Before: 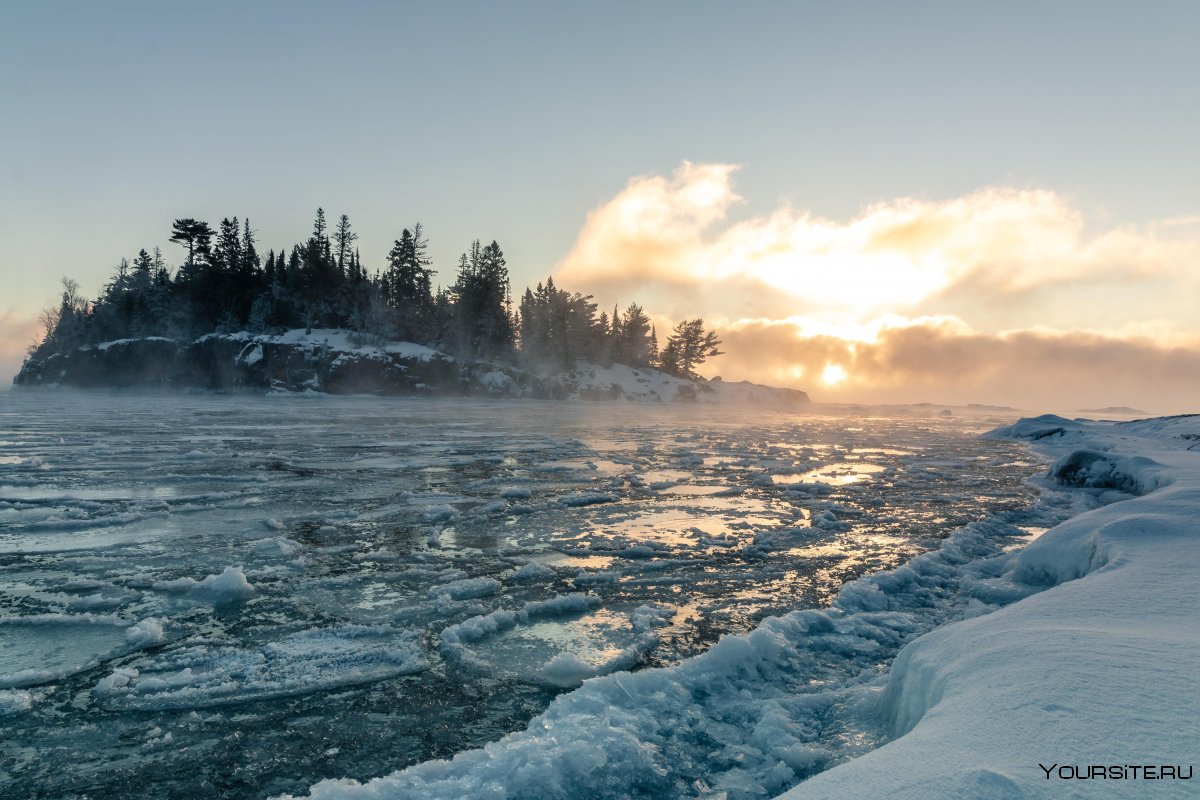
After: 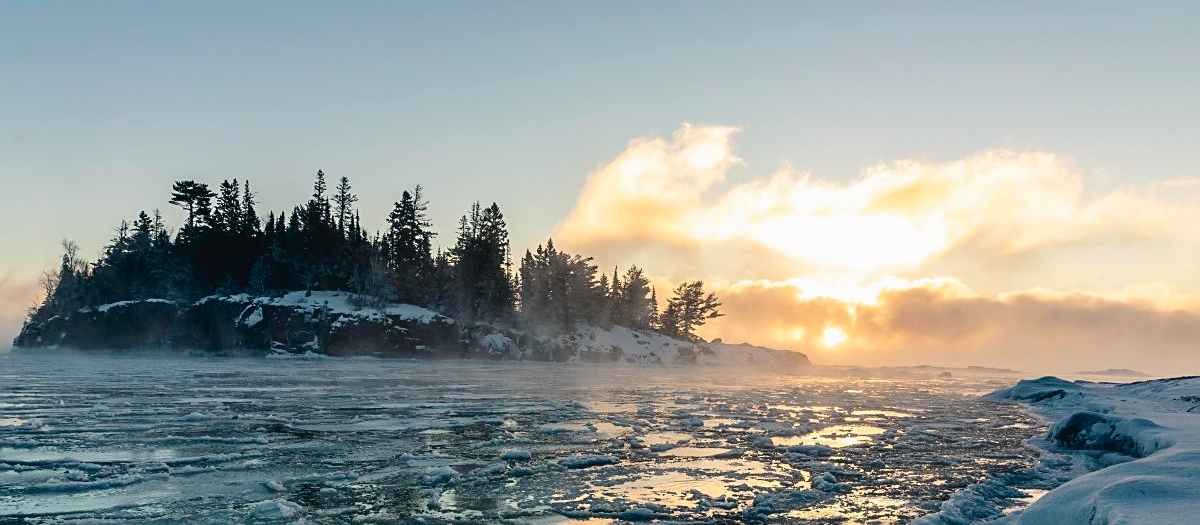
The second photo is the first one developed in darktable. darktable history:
sharpen: on, module defaults
tone curve: curves: ch0 [(0, 0.023) (0.132, 0.075) (0.241, 0.178) (0.487, 0.491) (0.782, 0.8) (1, 0.989)]; ch1 [(0, 0) (0.396, 0.369) (0.467, 0.454) (0.498, 0.5) (0.518, 0.517) (0.57, 0.586) (0.619, 0.663) (0.692, 0.744) (1, 1)]; ch2 [(0, 0) (0.427, 0.416) (0.483, 0.481) (0.503, 0.503) (0.526, 0.527) (0.563, 0.573) (0.632, 0.667) (0.705, 0.737) (0.985, 0.966)], color space Lab, independent channels
crop and rotate: top 4.848%, bottom 29.503%
